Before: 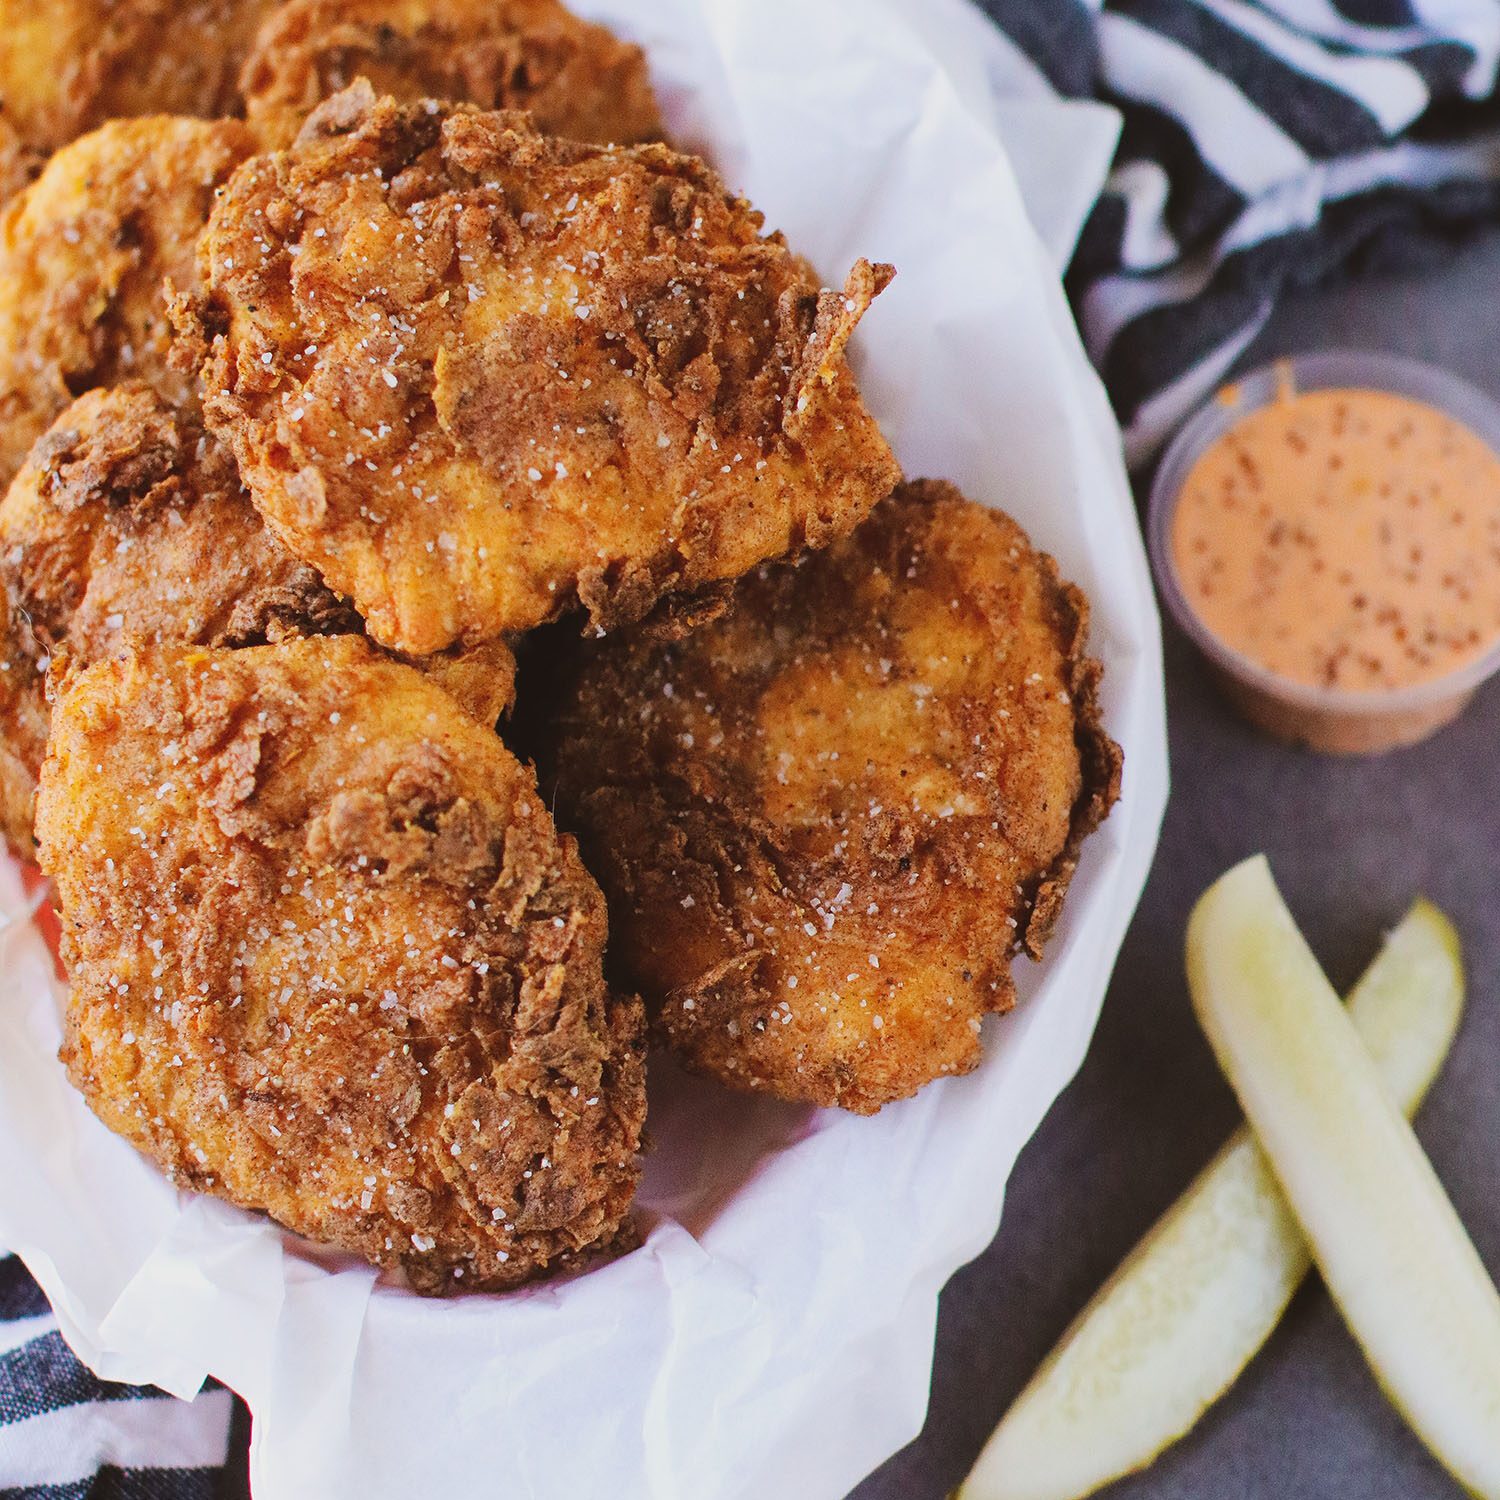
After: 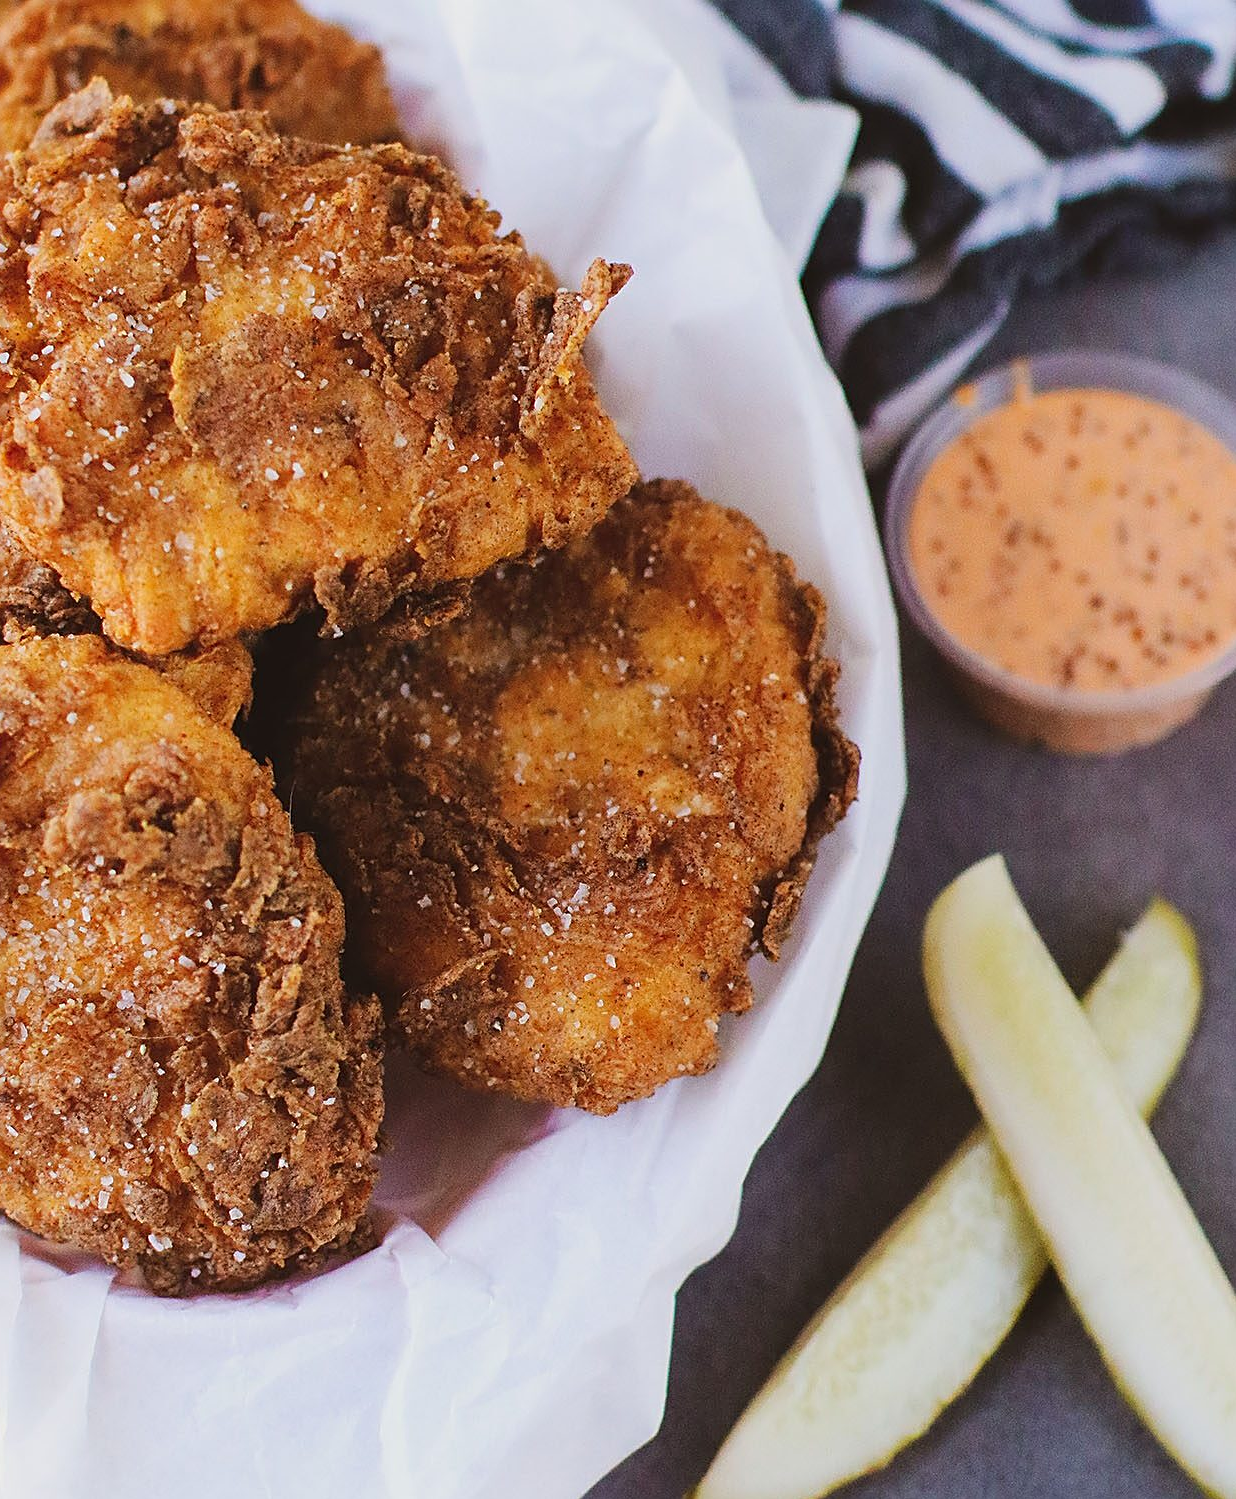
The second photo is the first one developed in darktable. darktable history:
sharpen: on, module defaults
crop: left 17.582%, bottom 0.031%
